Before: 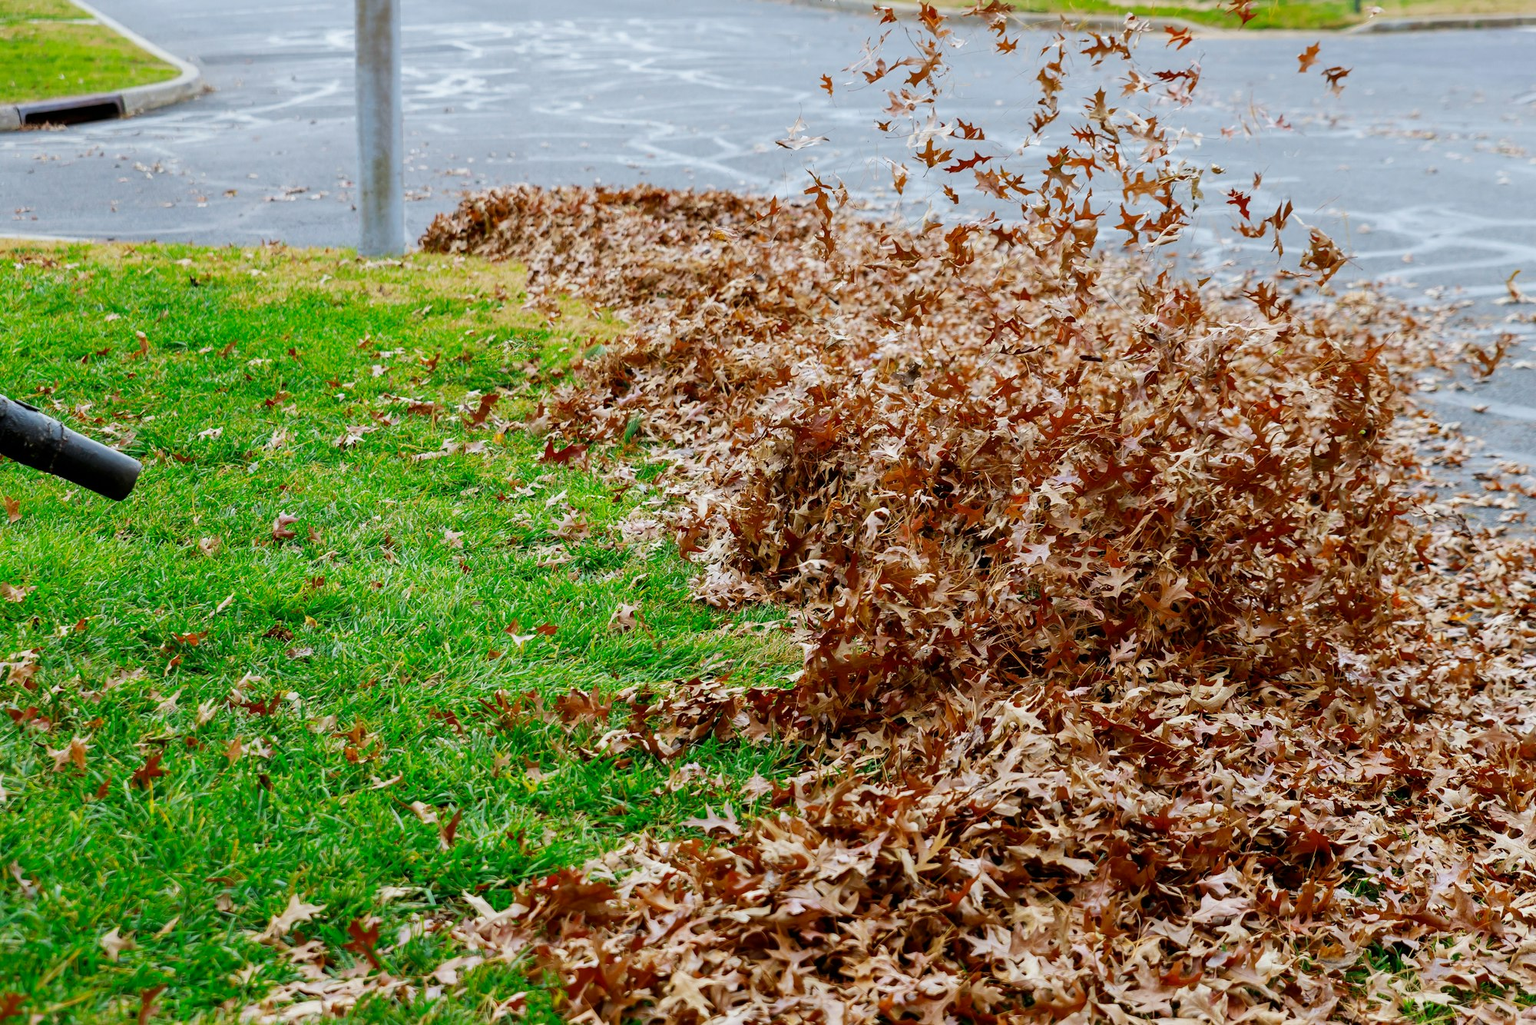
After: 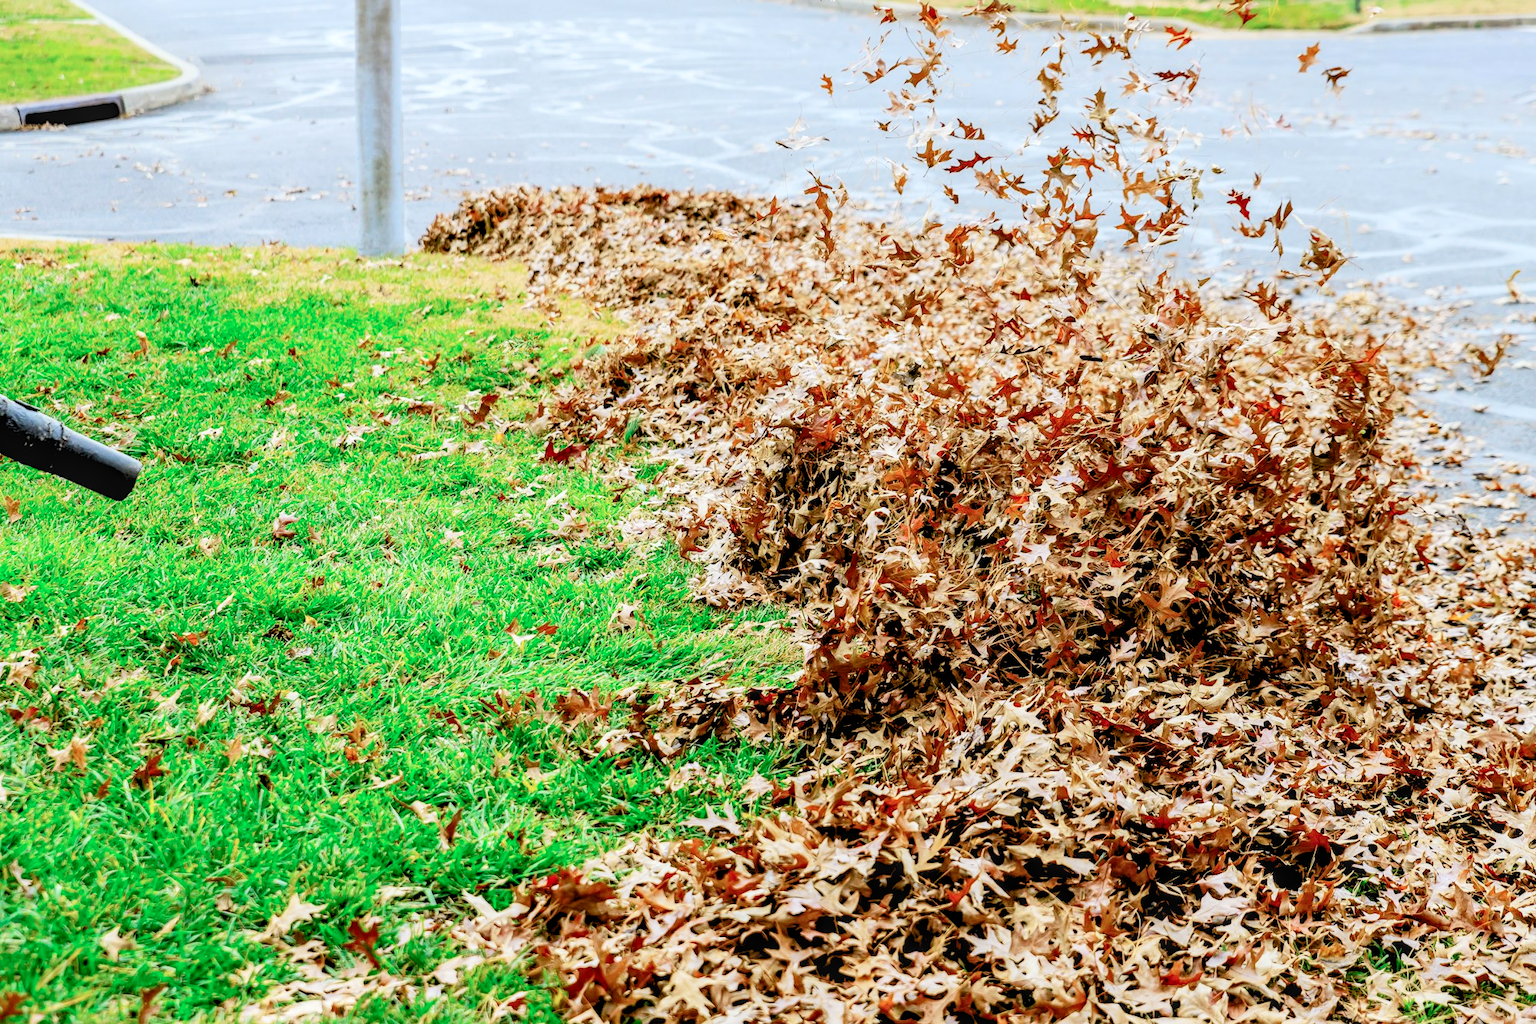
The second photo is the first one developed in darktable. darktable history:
levels: levels [0.093, 0.434, 0.988]
local contrast: on, module defaults
tone curve: curves: ch0 [(0, 0) (0.078, 0.052) (0.236, 0.22) (0.427, 0.472) (0.508, 0.586) (0.654, 0.742) (0.793, 0.851) (0.994, 0.974)]; ch1 [(0, 0) (0.161, 0.092) (0.35, 0.33) (0.392, 0.392) (0.456, 0.456) (0.505, 0.502) (0.537, 0.518) (0.553, 0.534) (0.602, 0.579) (0.718, 0.718) (1, 1)]; ch2 [(0, 0) (0.346, 0.362) (0.411, 0.412) (0.502, 0.502) (0.531, 0.521) (0.586, 0.59) (0.621, 0.604) (1, 1)], color space Lab, independent channels, preserve colors none
